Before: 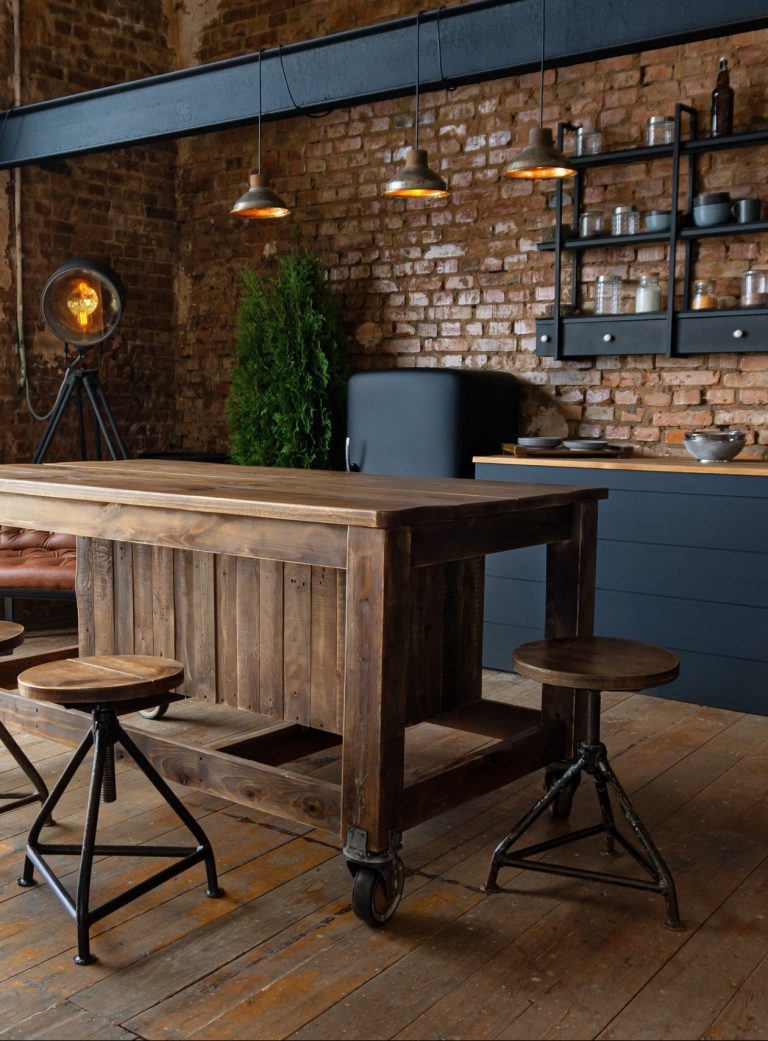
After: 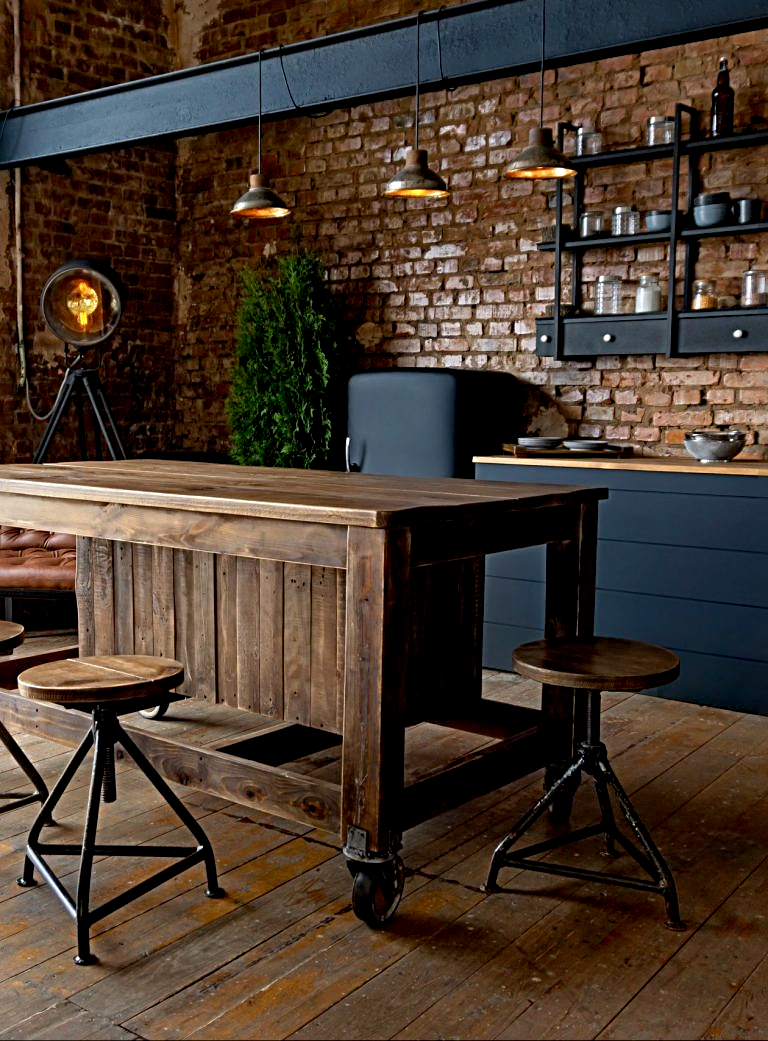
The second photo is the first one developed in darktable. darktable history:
exposure: black level correction 0.009, exposure 0.014 EV, compensate highlight preservation false
sharpen: radius 4
